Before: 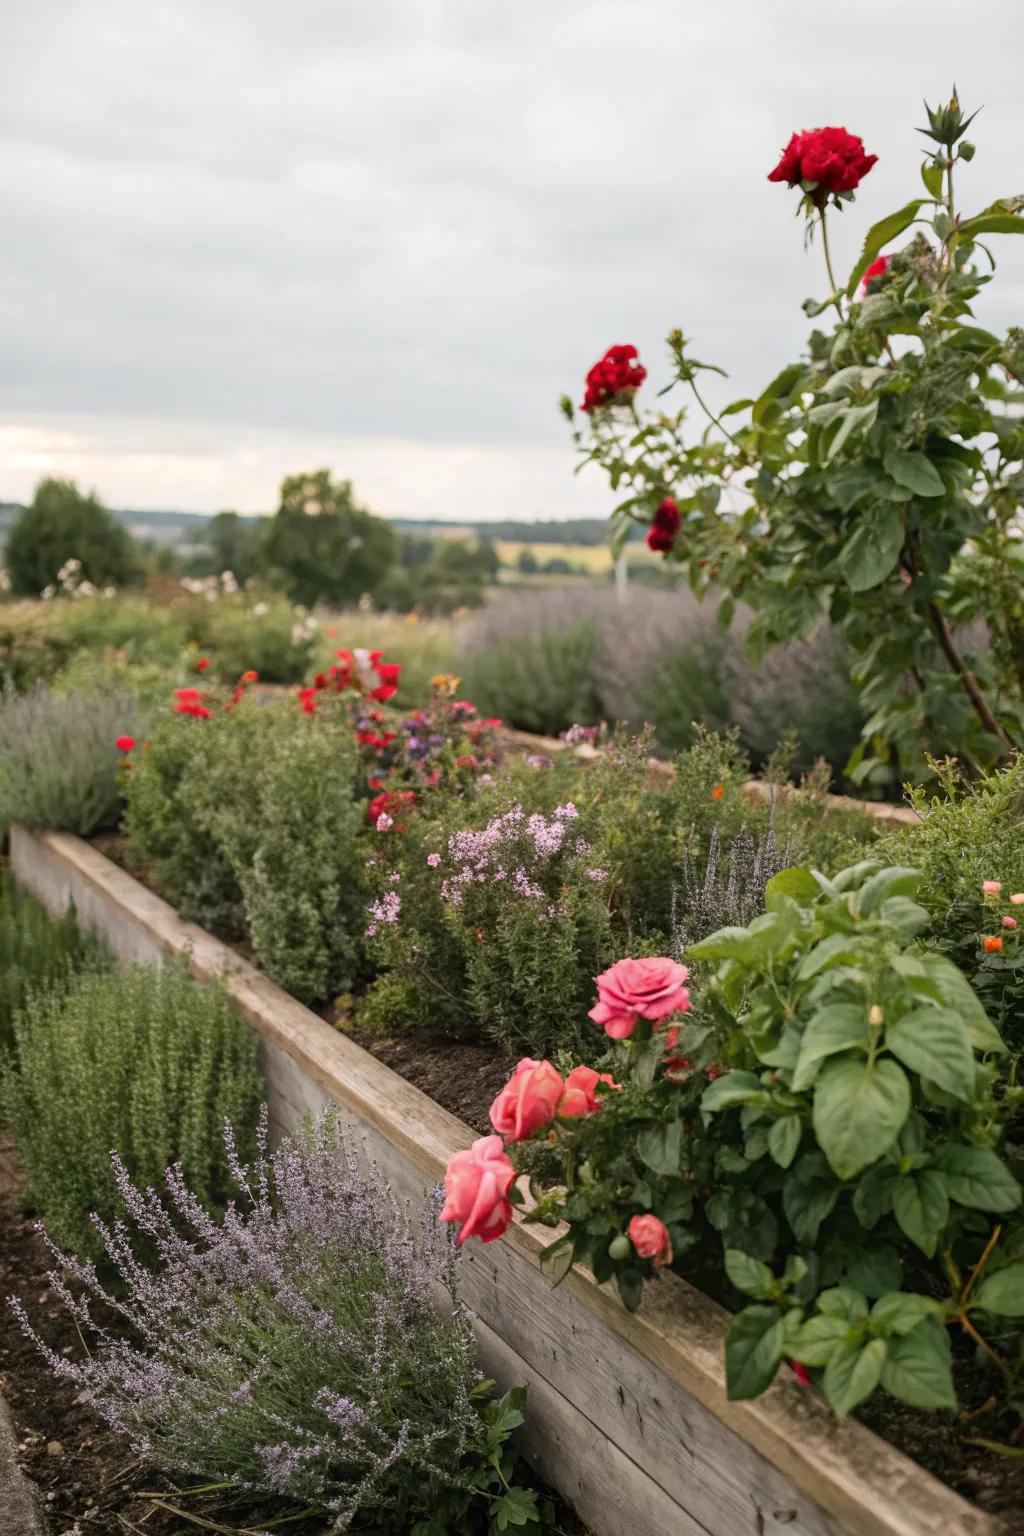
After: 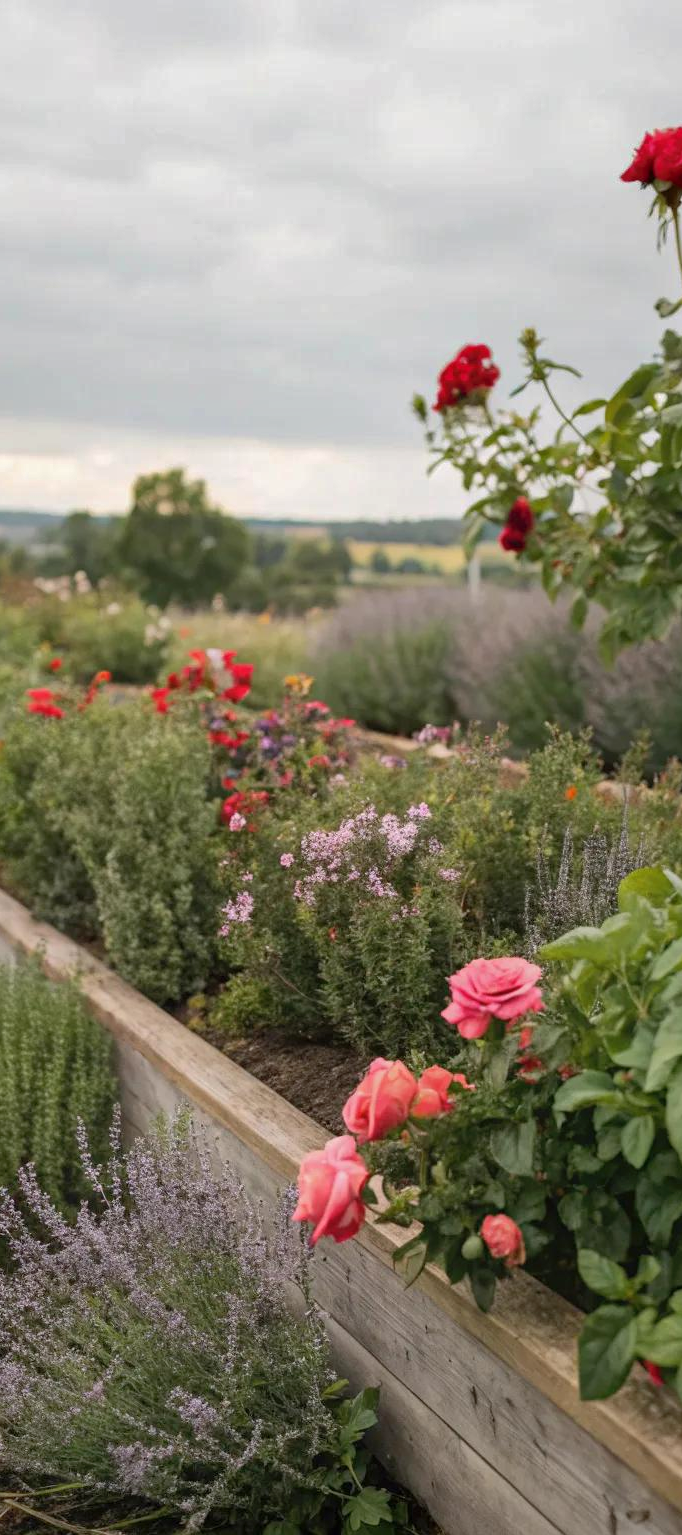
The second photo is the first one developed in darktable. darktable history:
crop and rotate: left 14.385%, right 18.948%
shadows and highlights: on, module defaults
